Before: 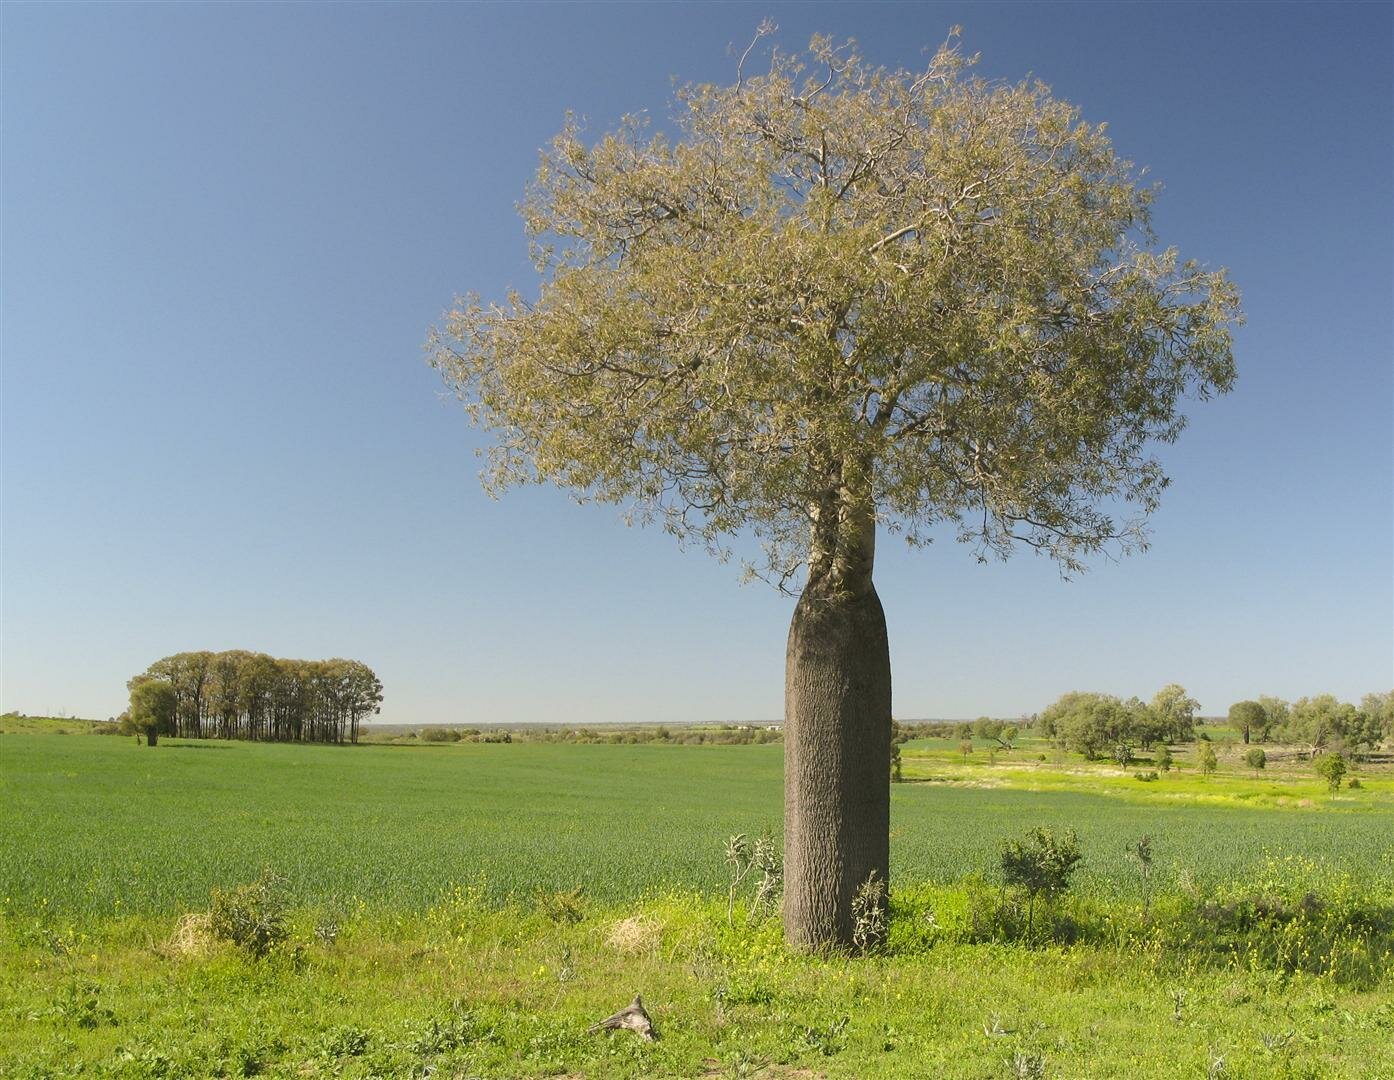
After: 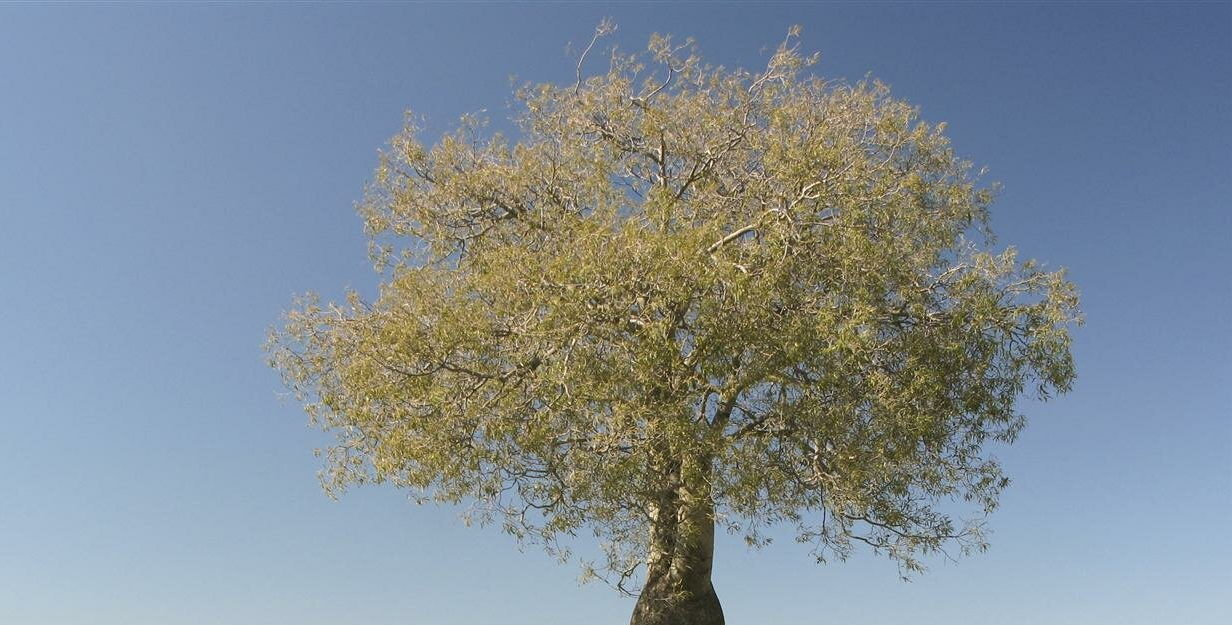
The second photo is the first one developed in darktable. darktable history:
crop and rotate: left 11.588%, bottom 42.074%
